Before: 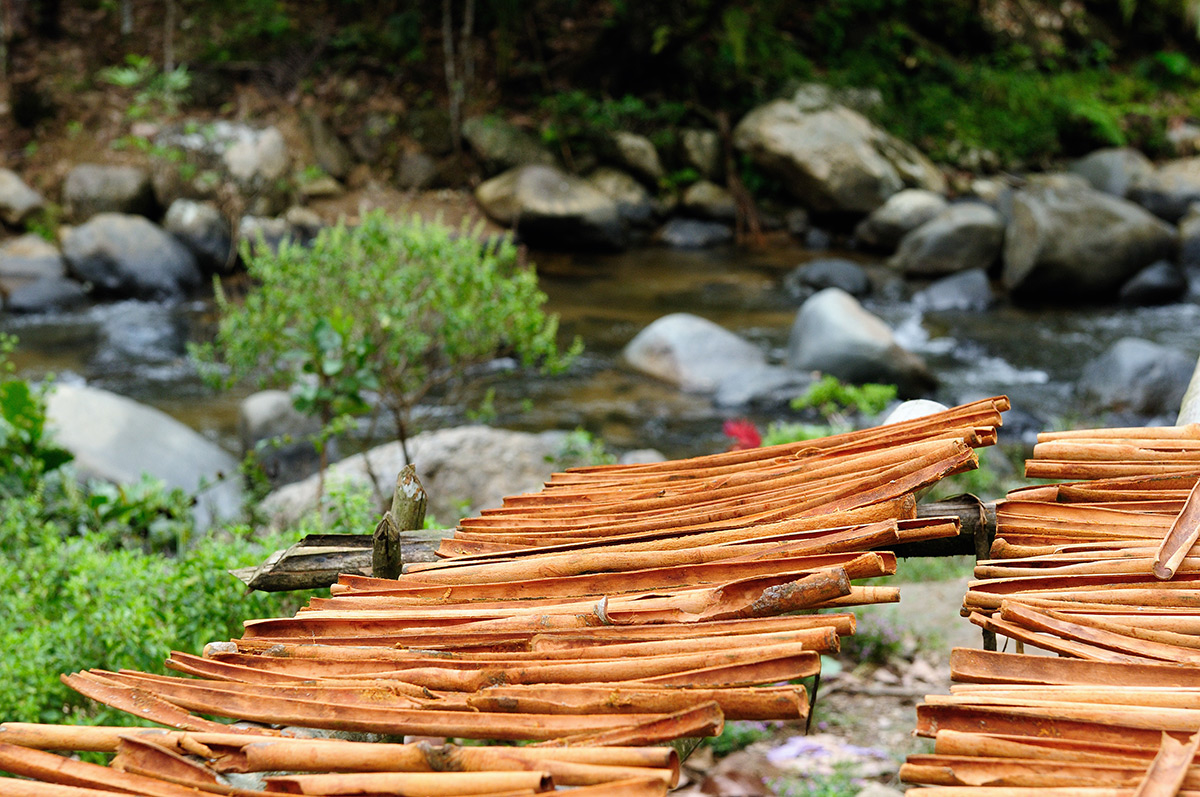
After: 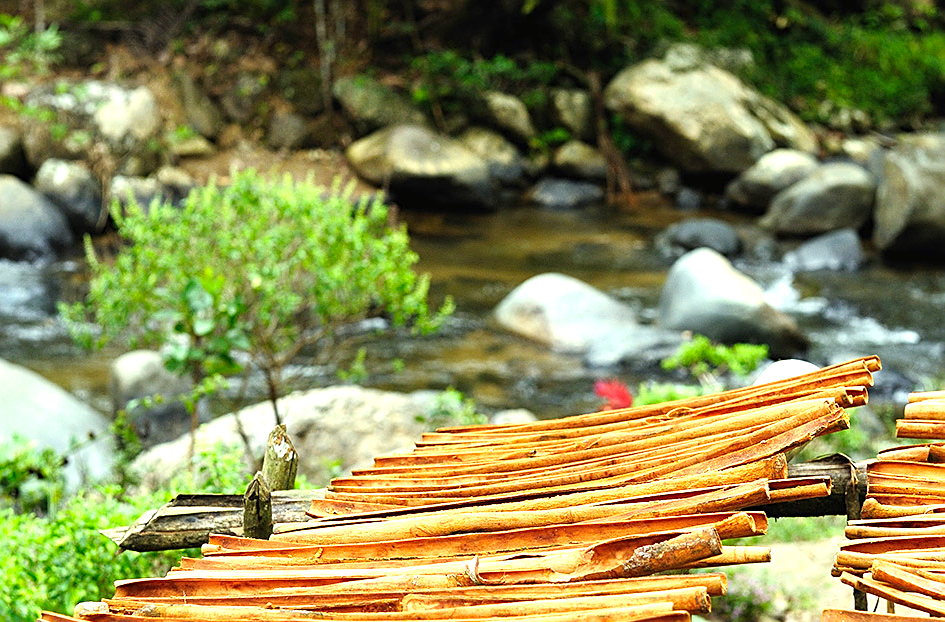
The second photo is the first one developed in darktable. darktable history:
exposure: black level correction 0, exposure 1 EV, compensate exposure bias true, compensate highlight preservation false
crop and rotate: left 10.77%, top 5.1%, right 10.41%, bottom 16.76%
sharpen: on, module defaults
color correction: highlights a* -5.94, highlights b* 11.19
